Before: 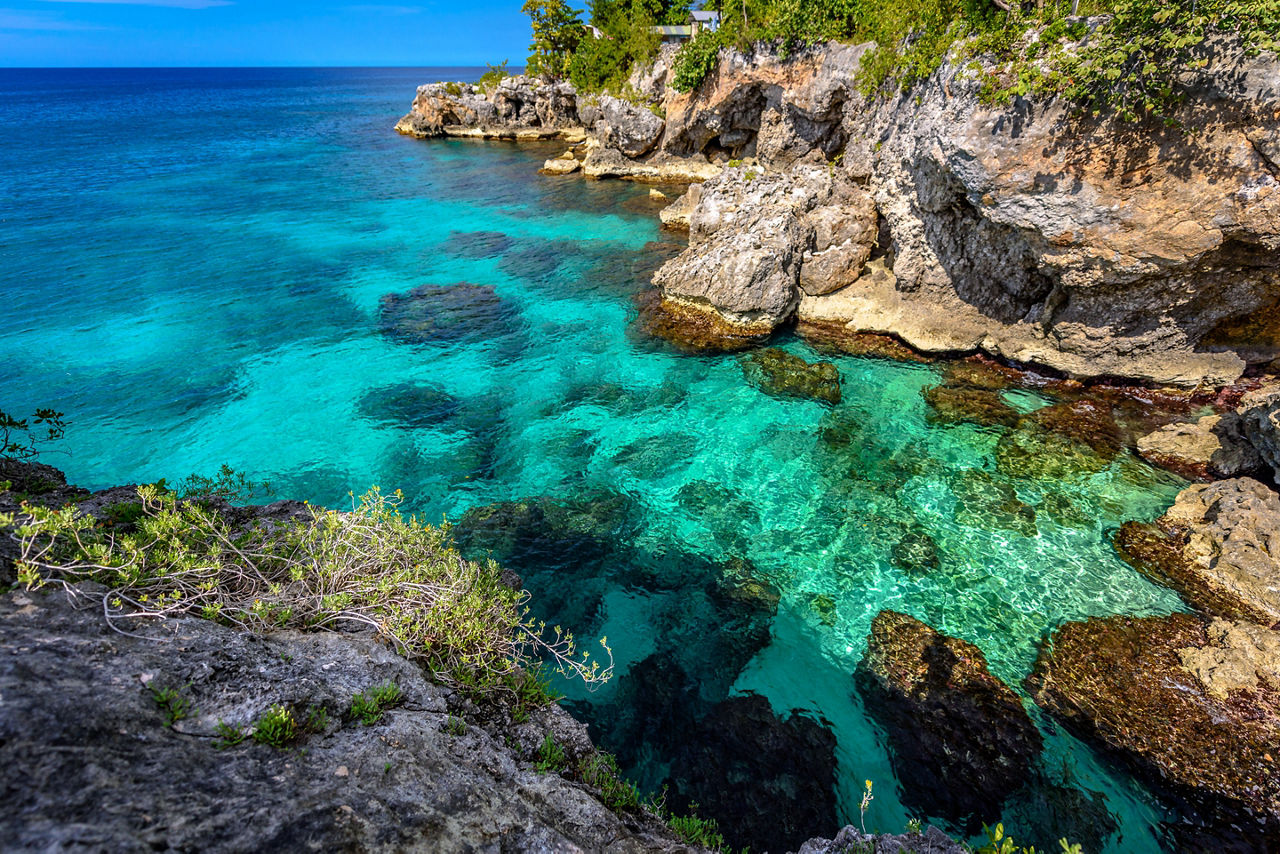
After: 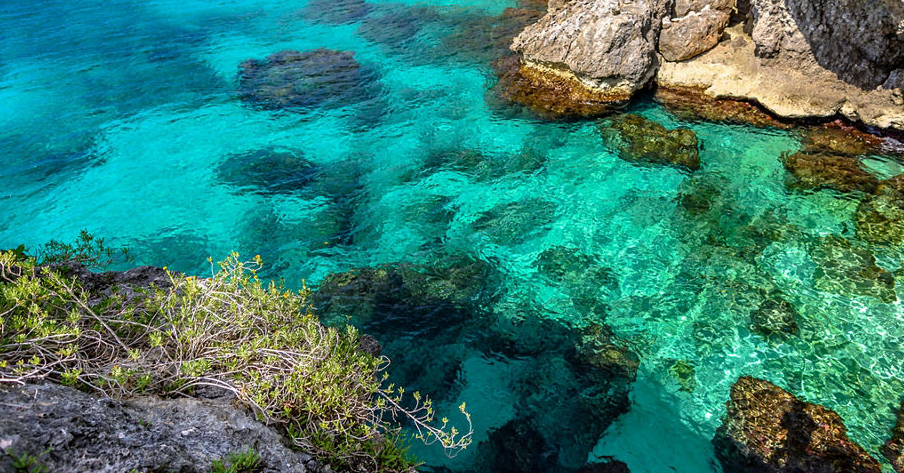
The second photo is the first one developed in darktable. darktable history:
crop: left 11.04%, top 27.455%, right 18.283%, bottom 17.13%
